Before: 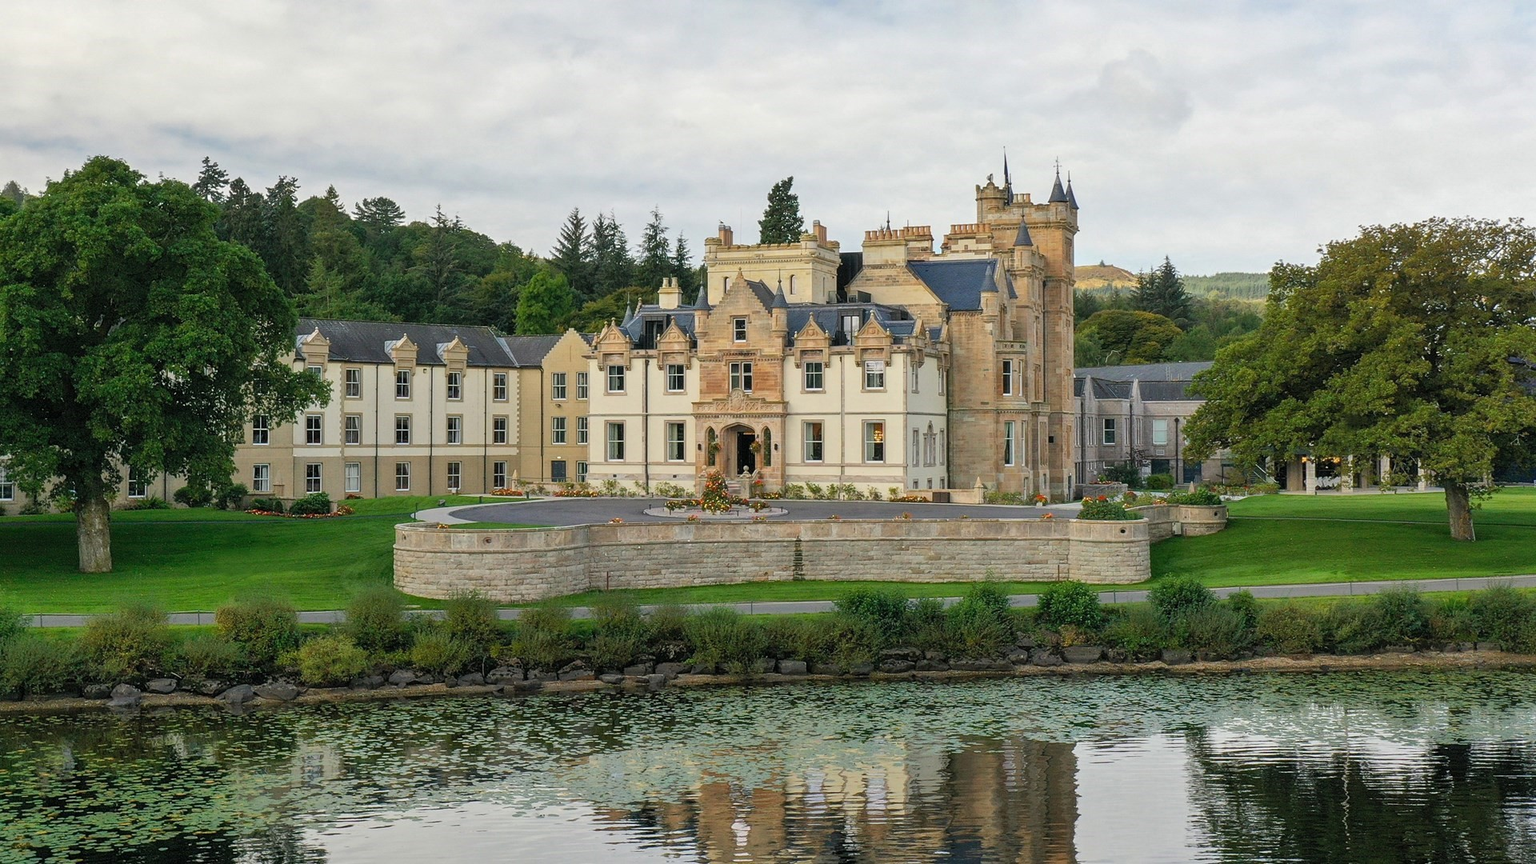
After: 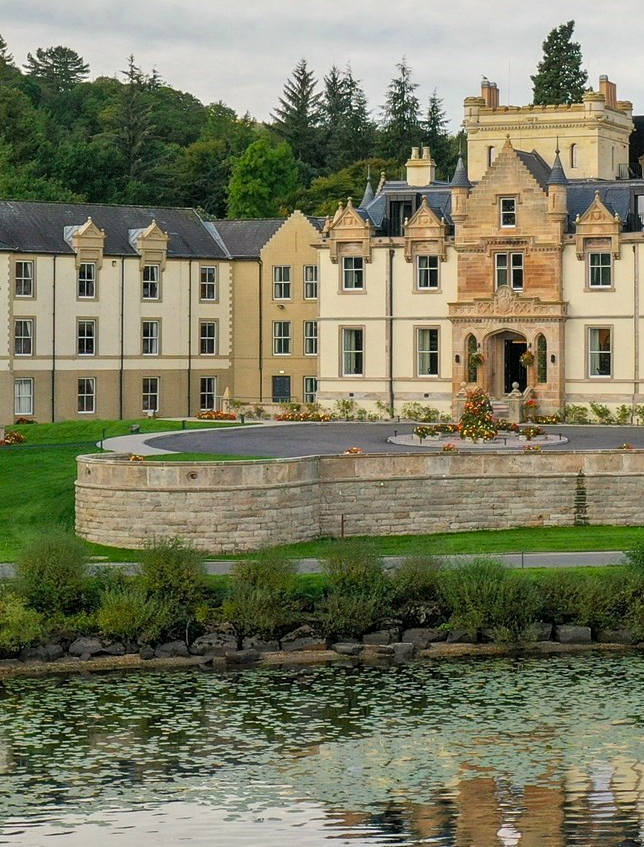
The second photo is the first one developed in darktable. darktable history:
color correction: highlights a* 0.816, highlights b* 2.78, saturation 1.1
local contrast: highlights 100%, shadows 100%, detail 120%, midtone range 0.2
crop and rotate: left 21.77%, top 18.528%, right 44.676%, bottom 2.997%
